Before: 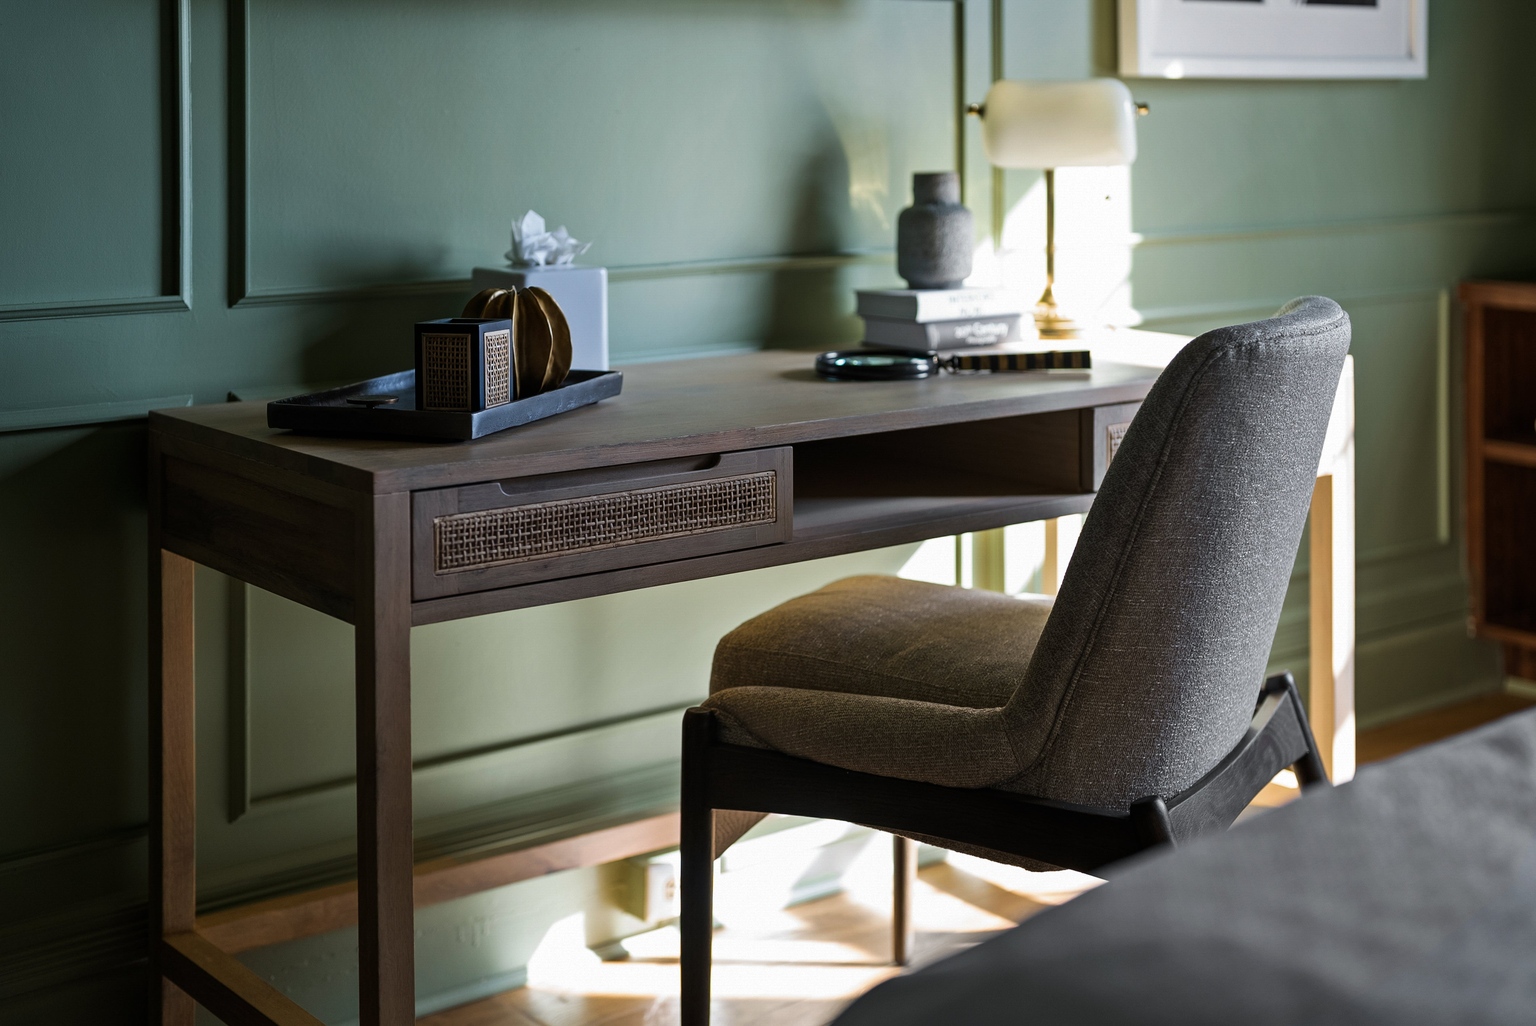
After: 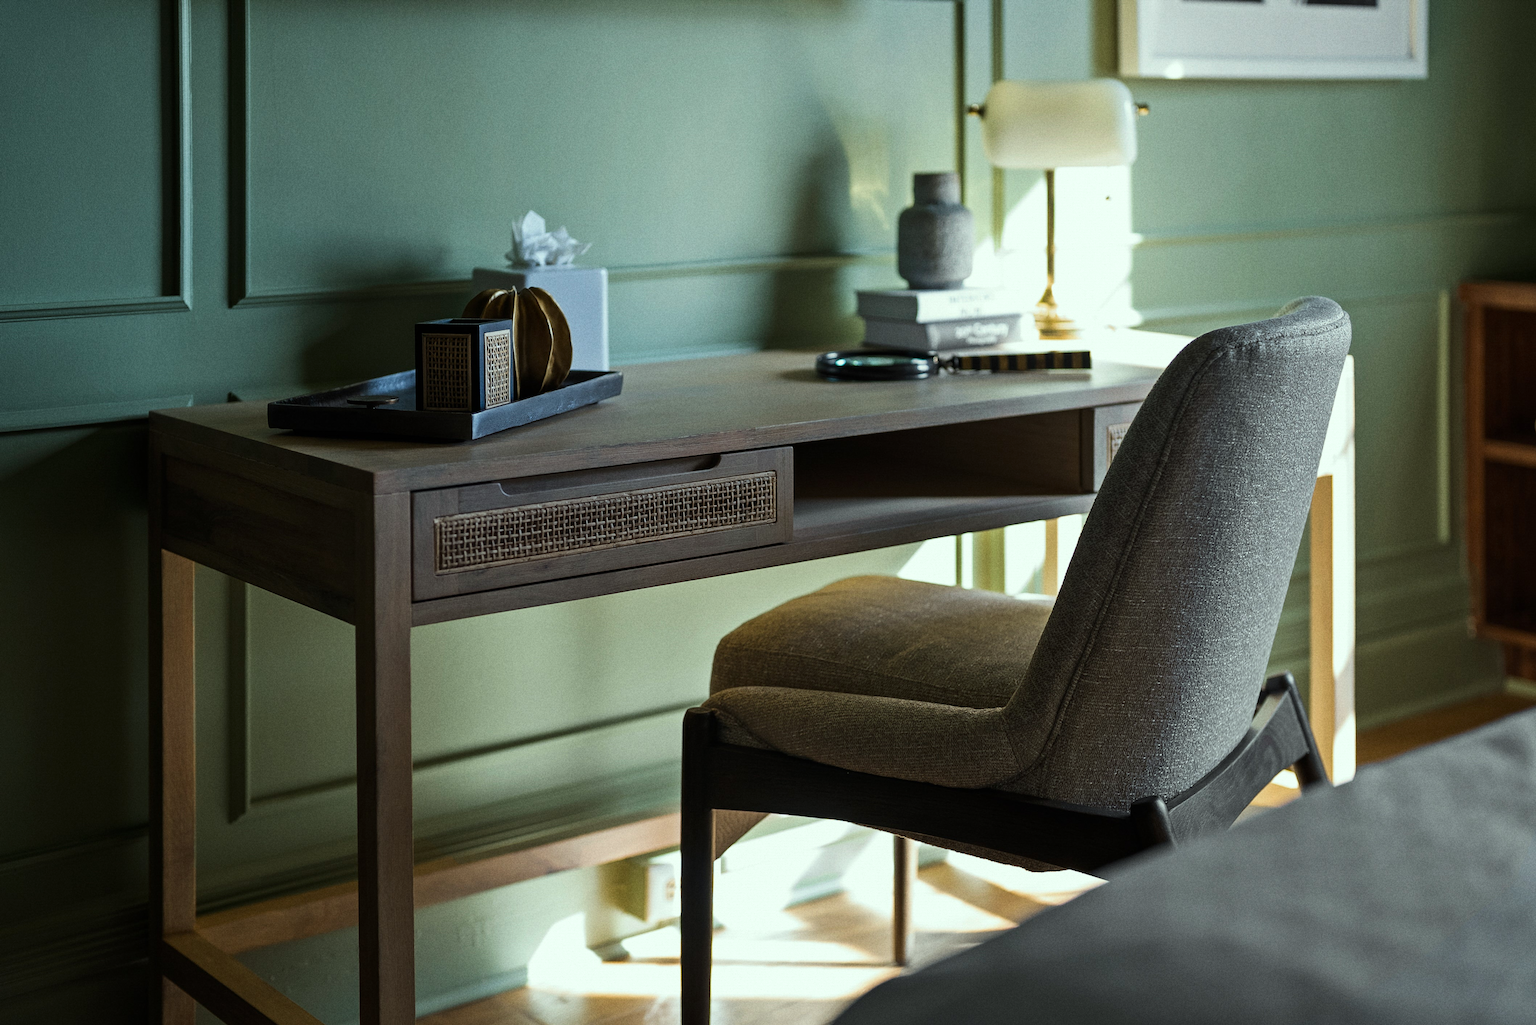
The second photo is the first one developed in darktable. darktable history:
color correction: highlights a* -8, highlights b* 3.1
grain: coarseness 7.08 ISO, strength 21.67%, mid-tones bias 59.58%
